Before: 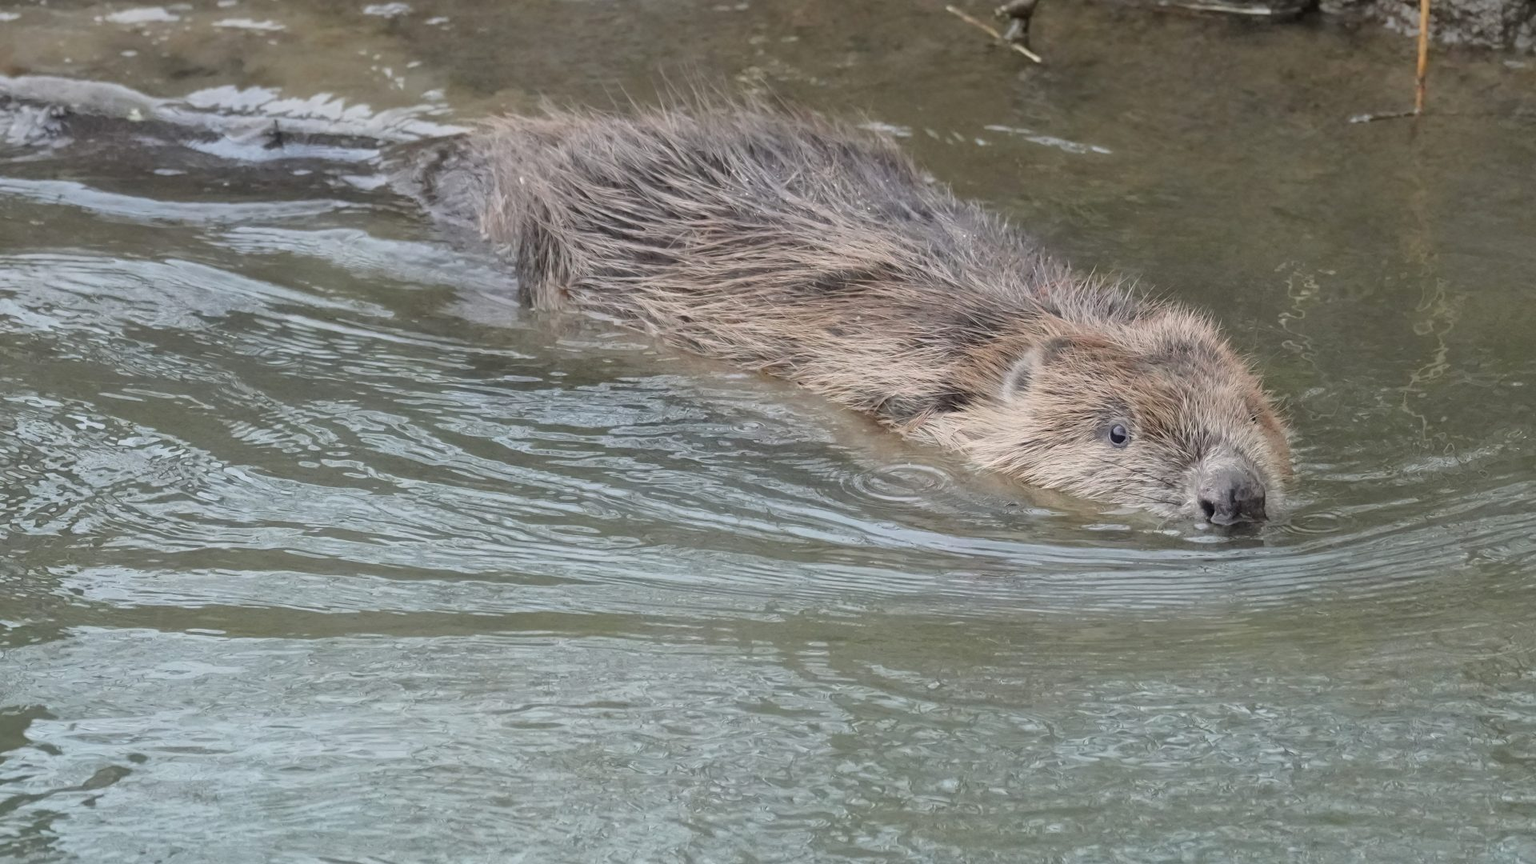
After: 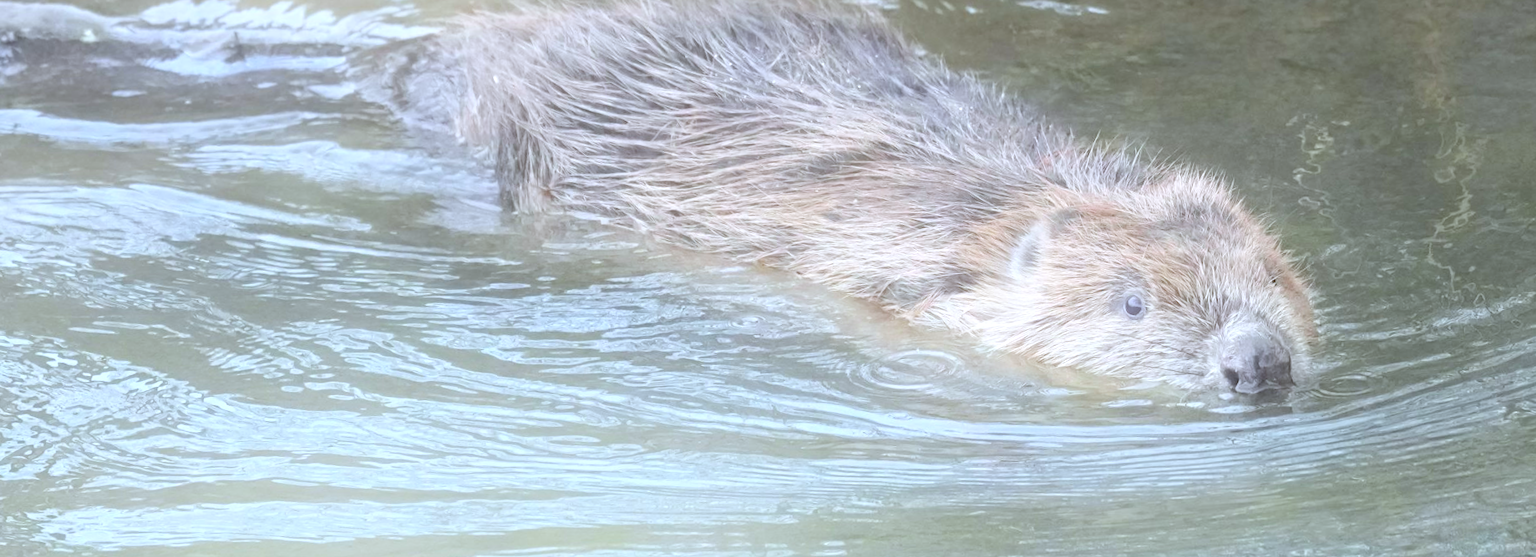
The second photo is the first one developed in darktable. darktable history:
white balance: red 0.924, blue 1.095
base curve: exposure shift 0, preserve colors none
crop: top 11.166%, bottom 22.168%
rotate and perspective: rotation -3.52°, crop left 0.036, crop right 0.964, crop top 0.081, crop bottom 0.919
bloom: threshold 82.5%, strength 16.25%
exposure: exposure 0.74 EV, compensate highlight preservation false
tone equalizer: on, module defaults
